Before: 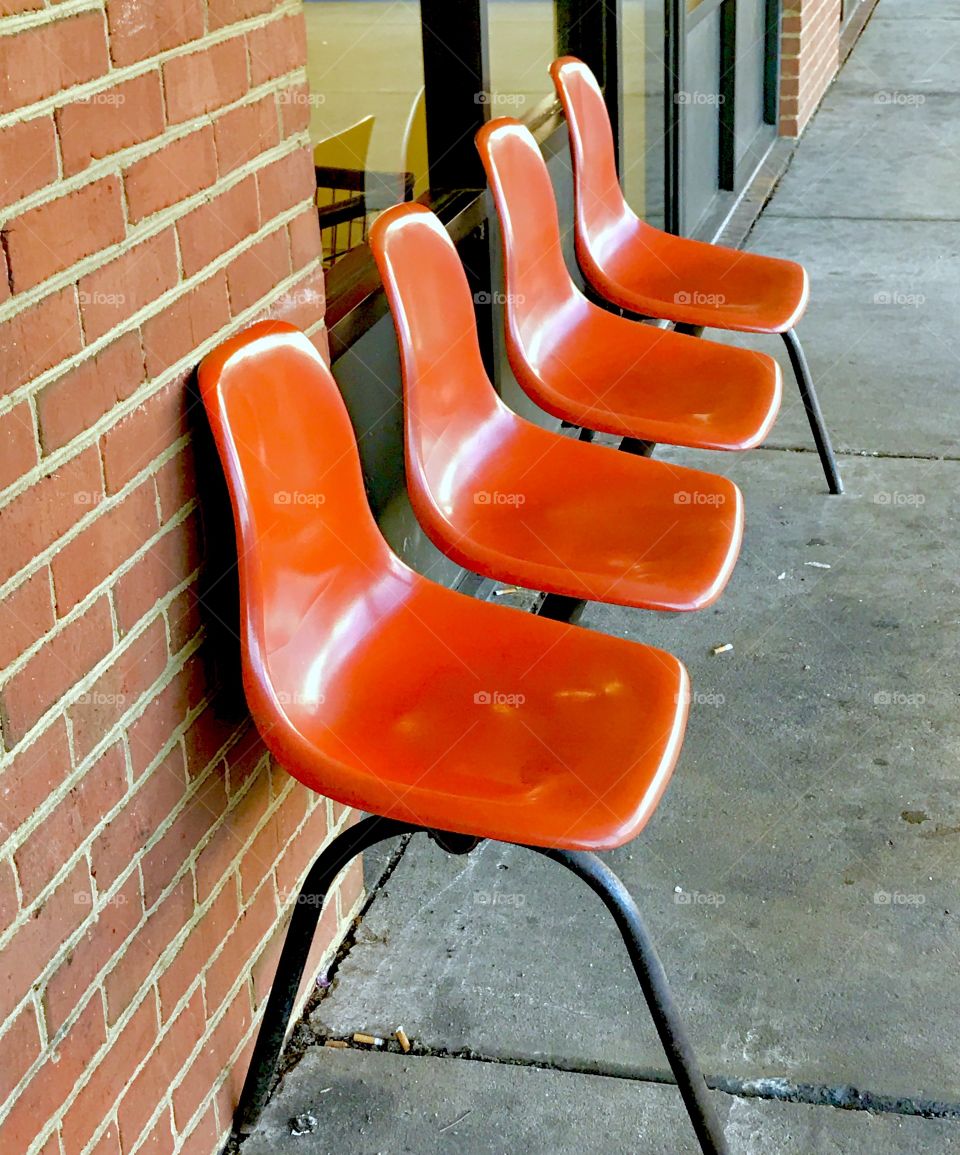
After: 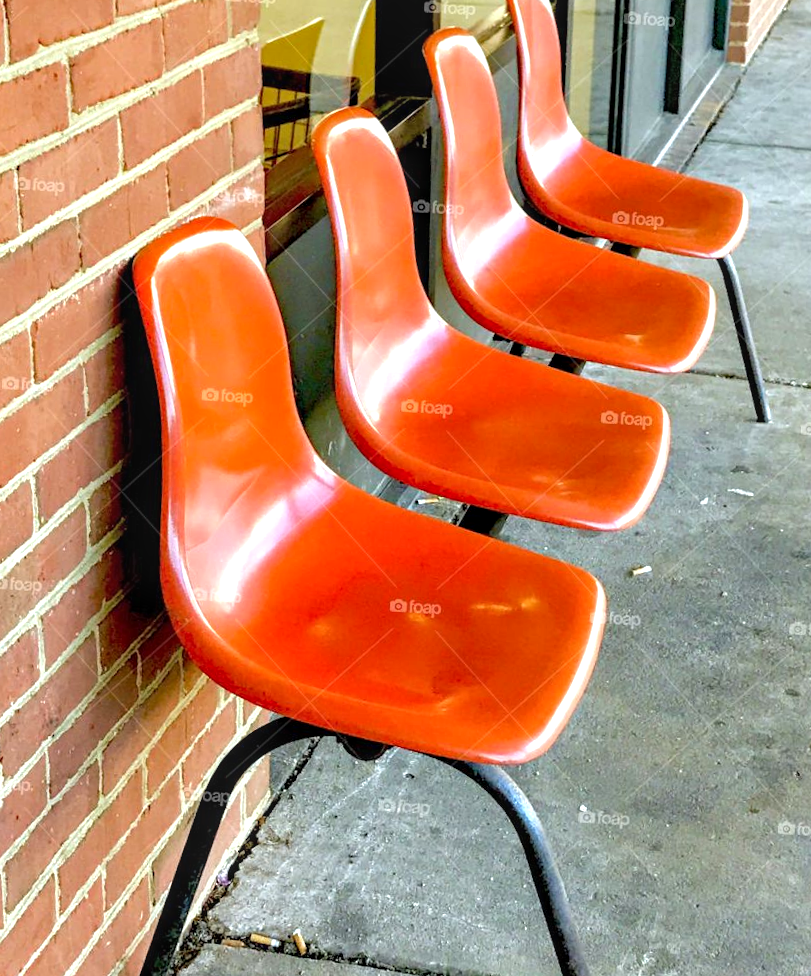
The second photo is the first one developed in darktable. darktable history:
sharpen: radius 2.883, amount 0.868, threshold 47.523
local contrast: on, module defaults
crop and rotate: angle -3.27°, left 5.211%, top 5.211%, right 4.607%, bottom 4.607%
exposure: black level correction 0, exposure 0.5 EV, compensate exposure bias true, compensate highlight preservation false
